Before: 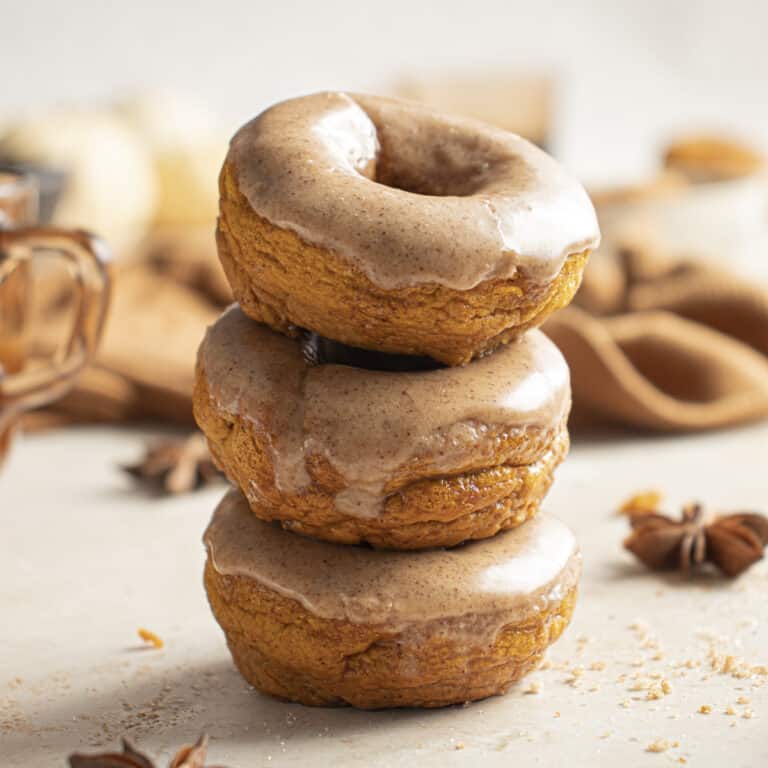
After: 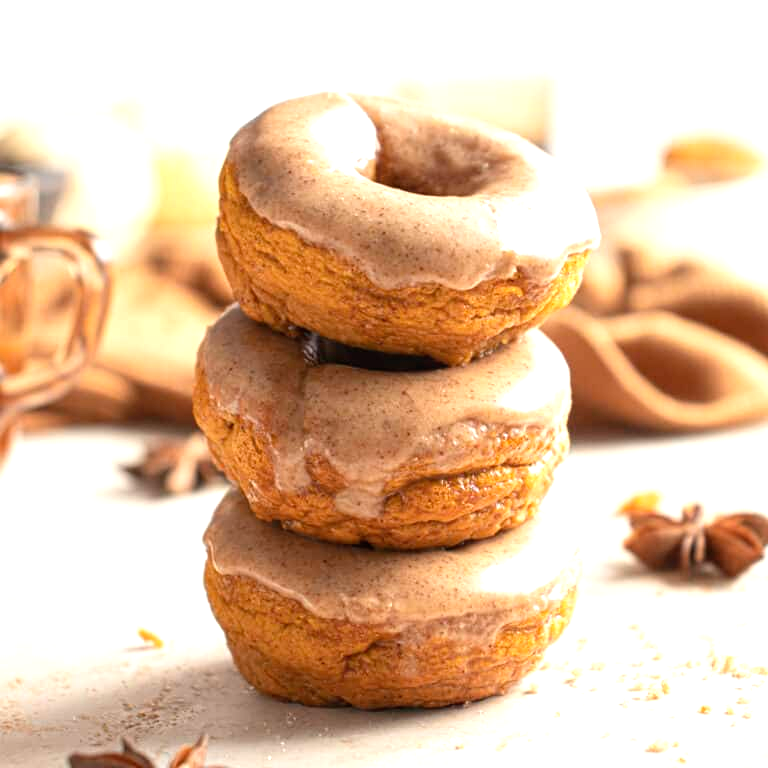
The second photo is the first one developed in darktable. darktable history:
exposure: black level correction 0, exposure 0.692 EV, compensate highlight preservation false
